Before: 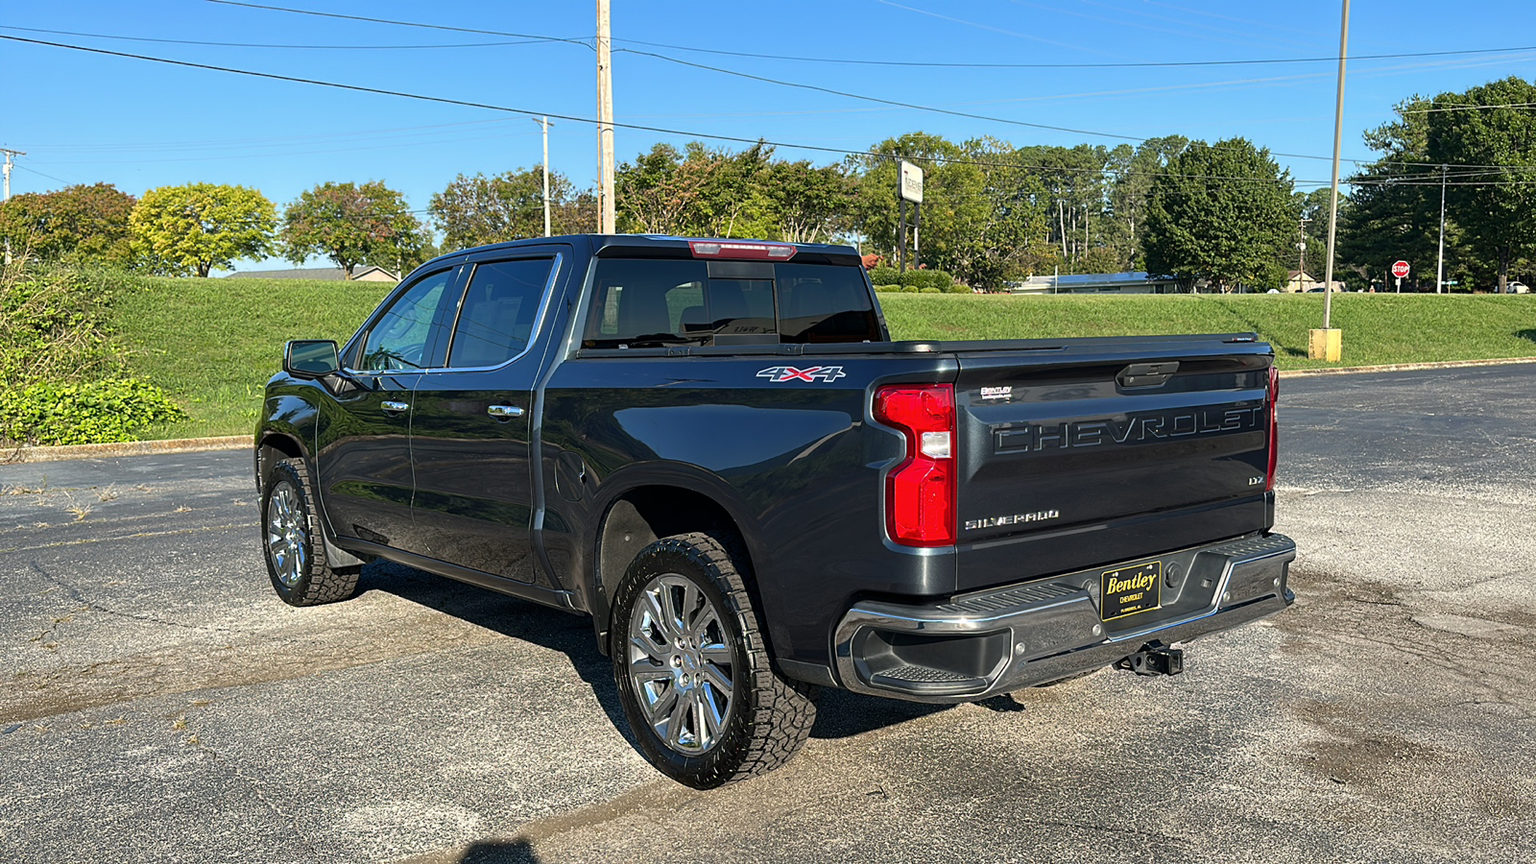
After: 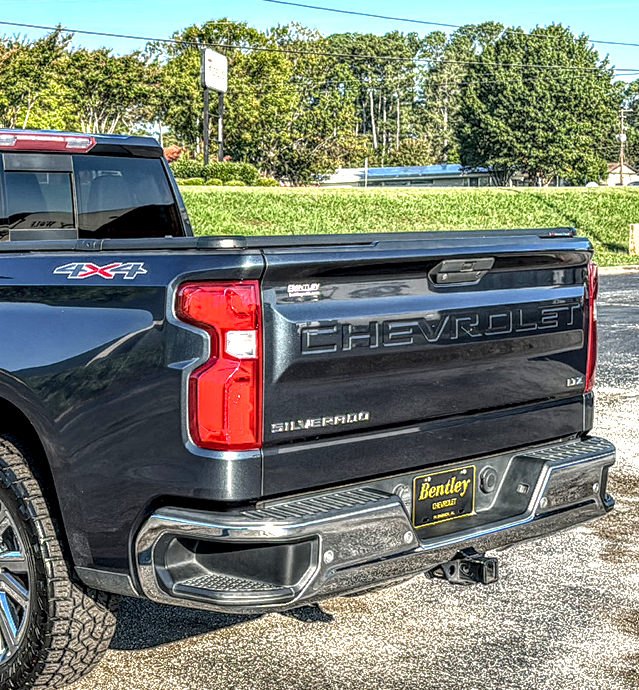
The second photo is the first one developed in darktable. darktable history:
crop: left 45.877%, top 13.239%, right 14.183%, bottom 10.071%
local contrast: highlights 1%, shadows 6%, detail 298%, midtone range 0.297
exposure: black level correction 0, exposure 0.891 EV, compensate exposure bias true, compensate highlight preservation false
